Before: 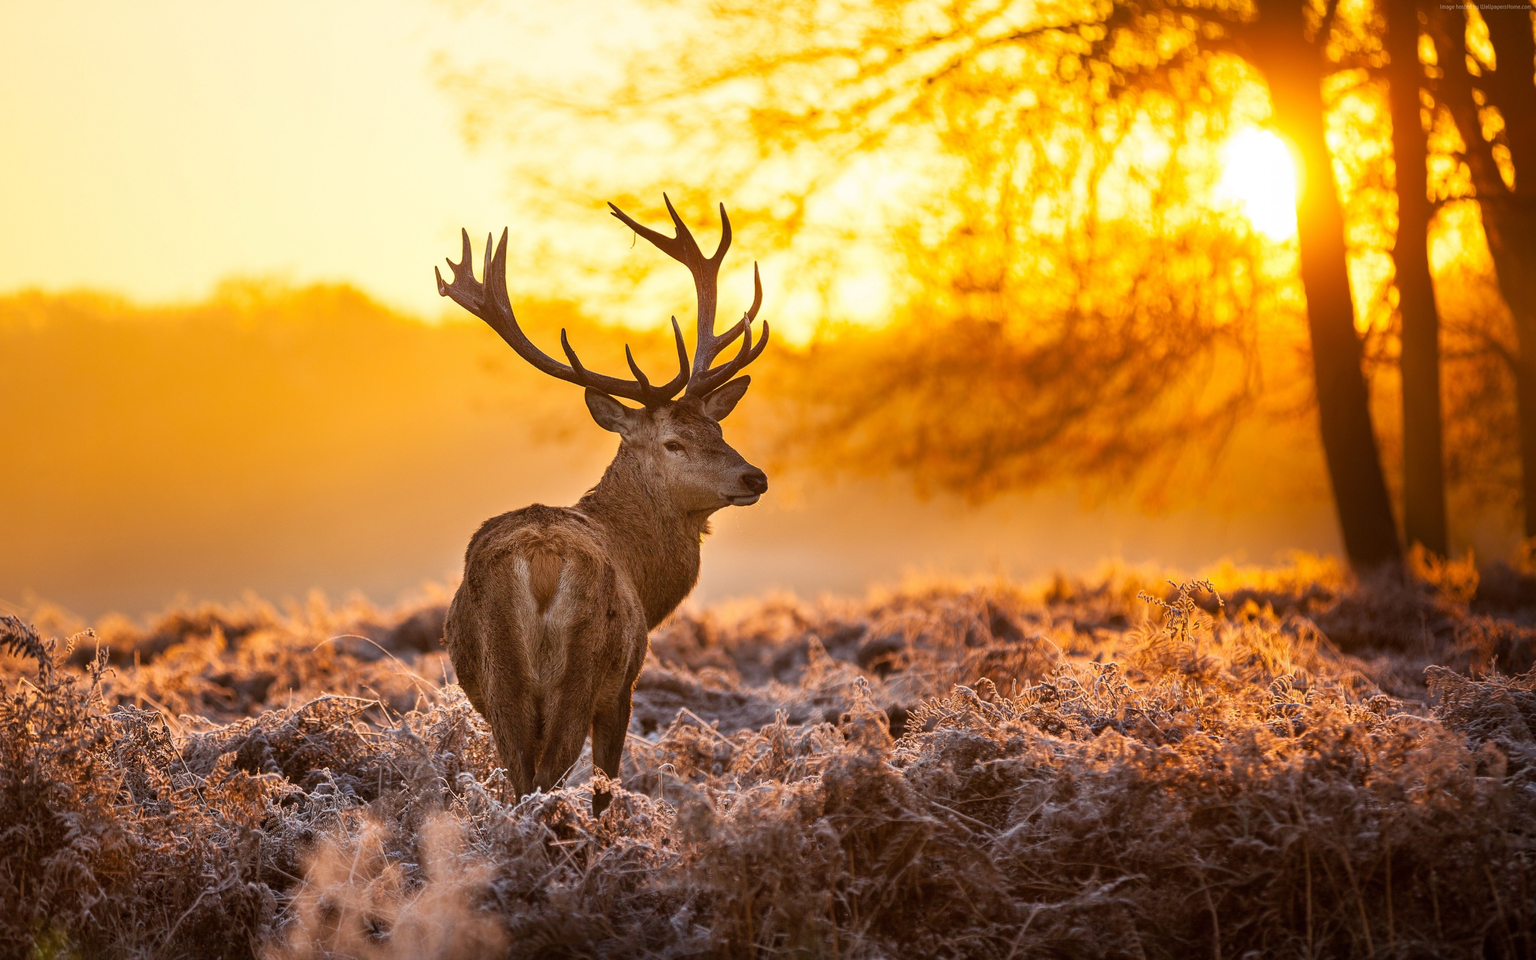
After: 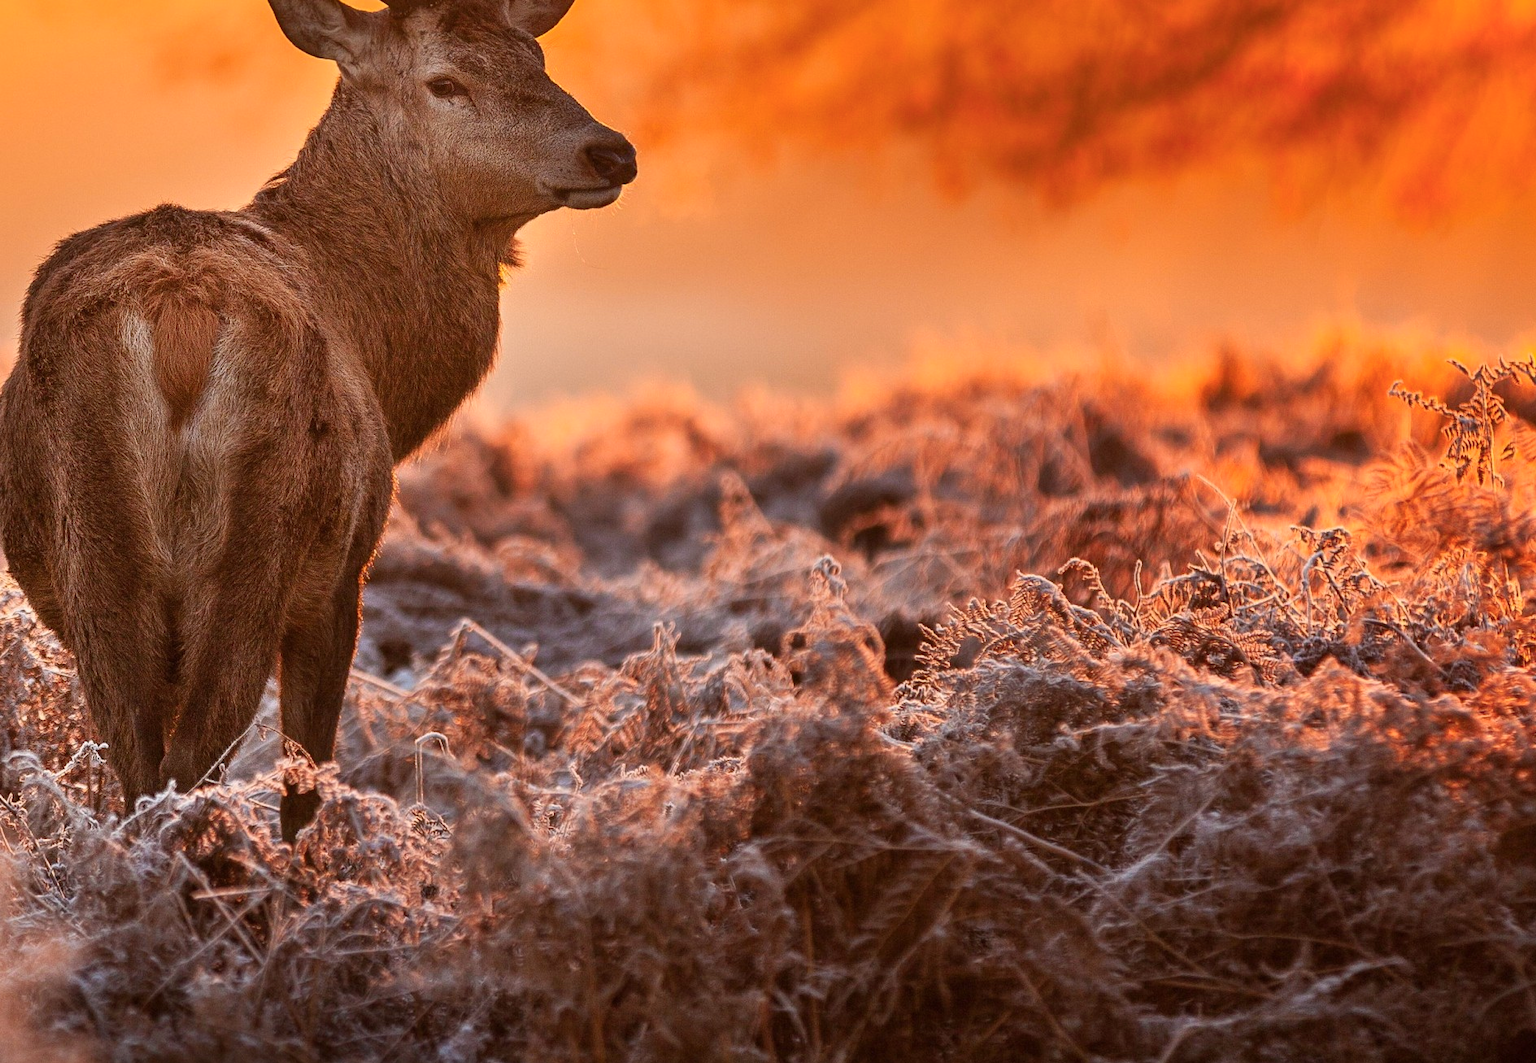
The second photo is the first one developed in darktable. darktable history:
color zones: curves: ch1 [(0.239, 0.552) (0.75, 0.5)]; ch2 [(0.25, 0.462) (0.749, 0.457)]
crop: left 29.596%, top 42.003%, right 21.204%, bottom 3.477%
